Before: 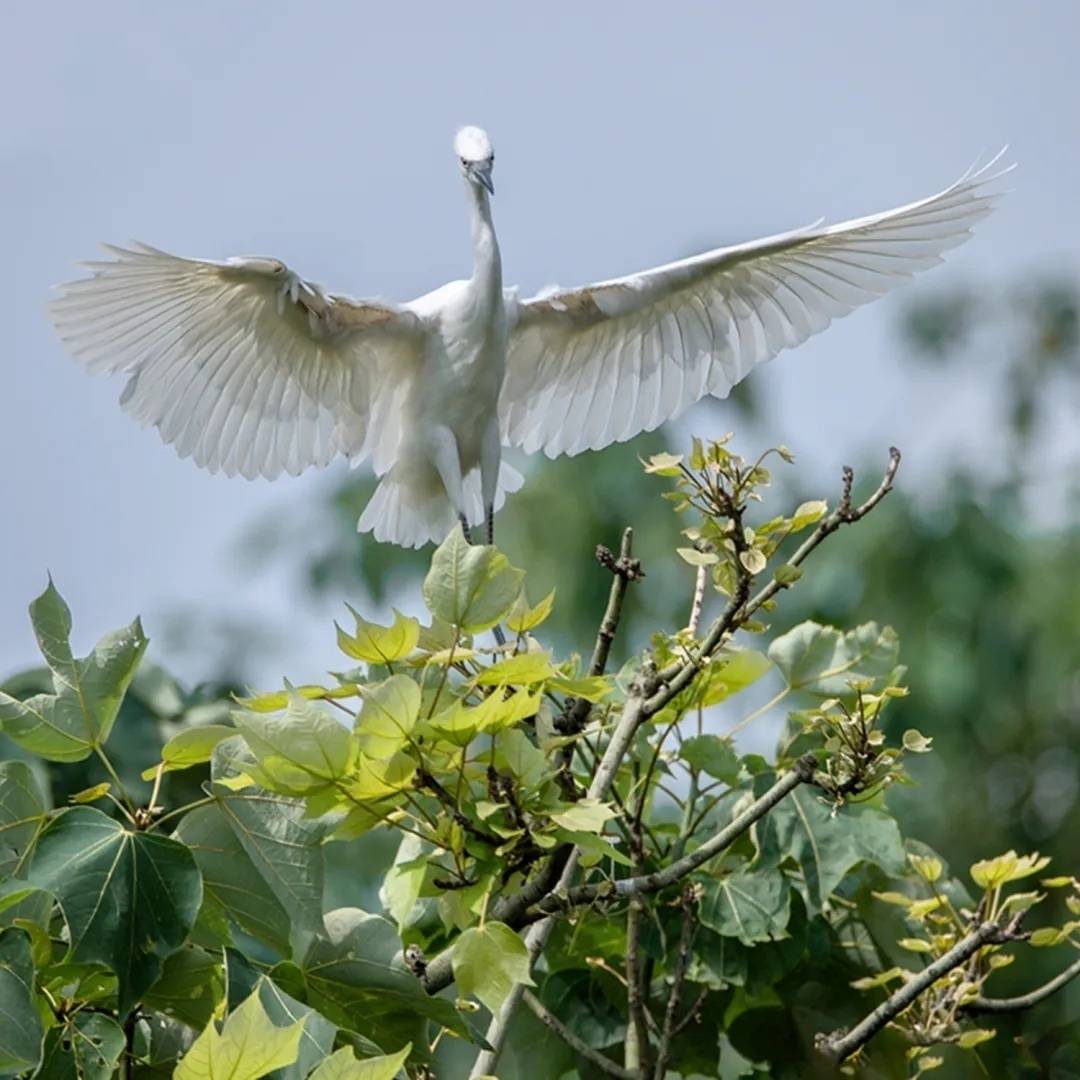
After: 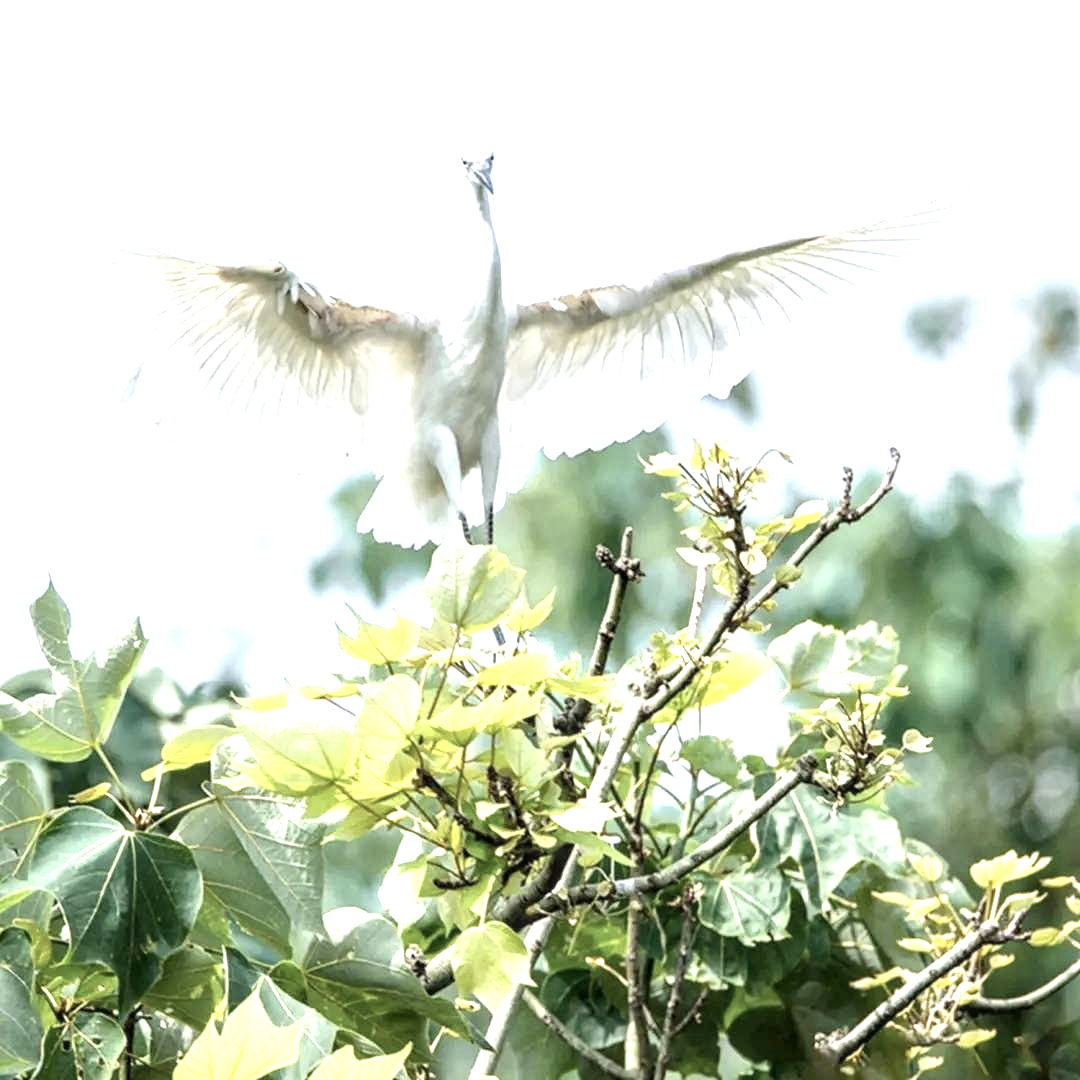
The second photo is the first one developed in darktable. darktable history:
exposure: black level correction 0.001, exposure 1.728 EV, compensate highlight preservation false
contrast brightness saturation: contrast 0.102, saturation -0.303
local contrast: on, module defaults
